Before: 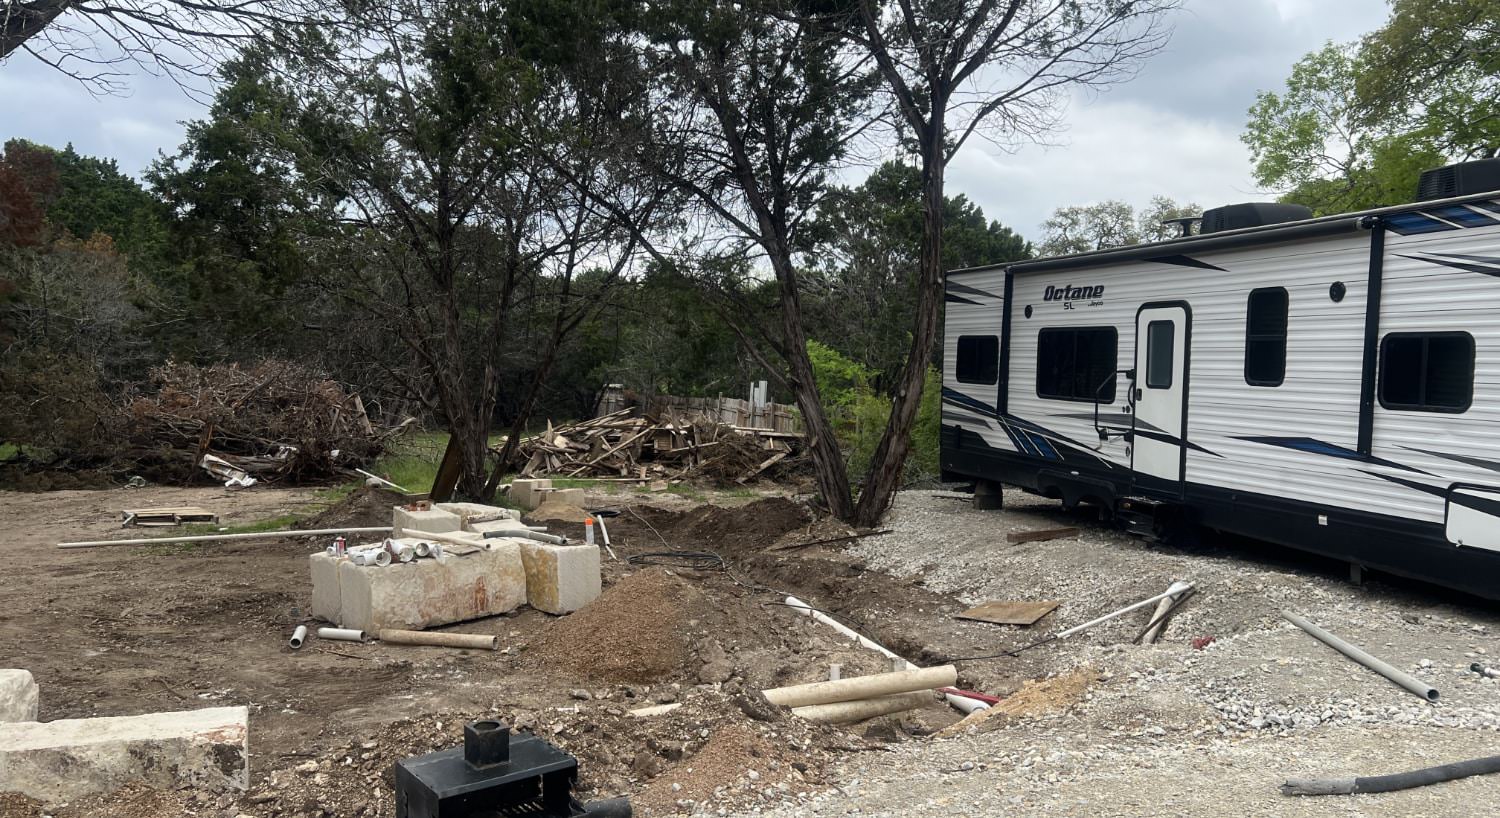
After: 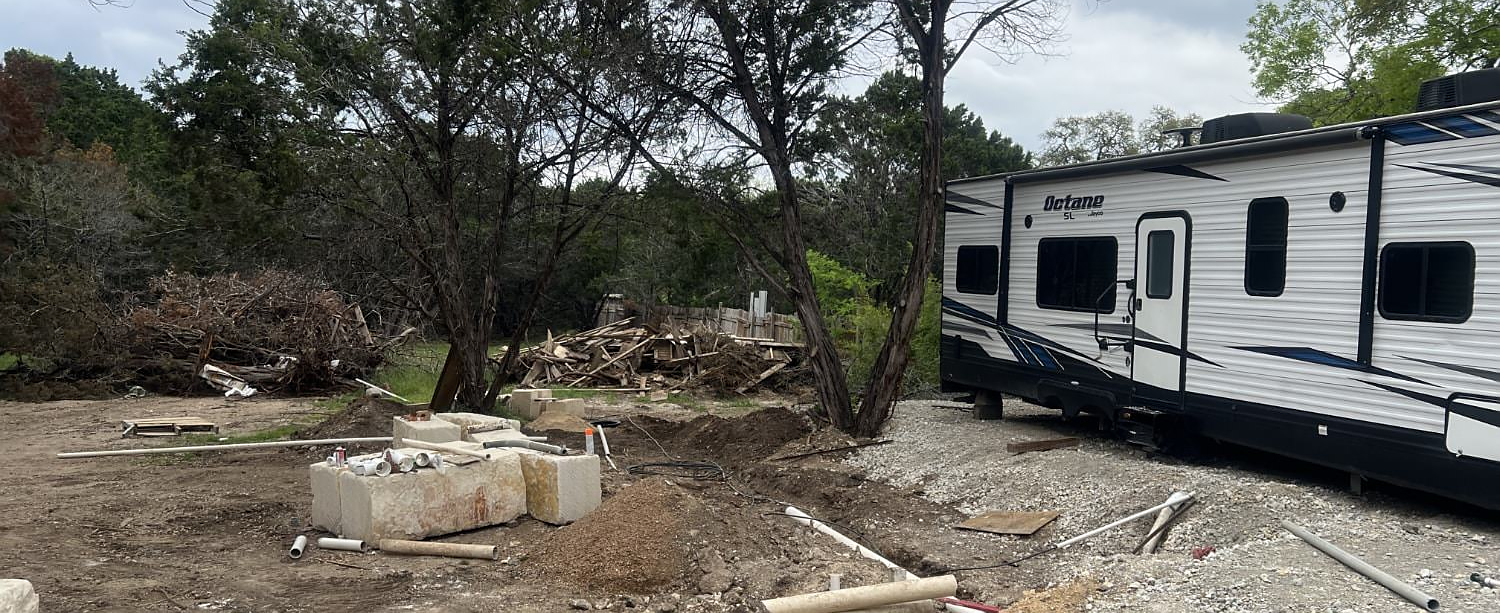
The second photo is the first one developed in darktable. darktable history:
sharpen: radius 1
crop: top 11.038%, bottom 13.962%
